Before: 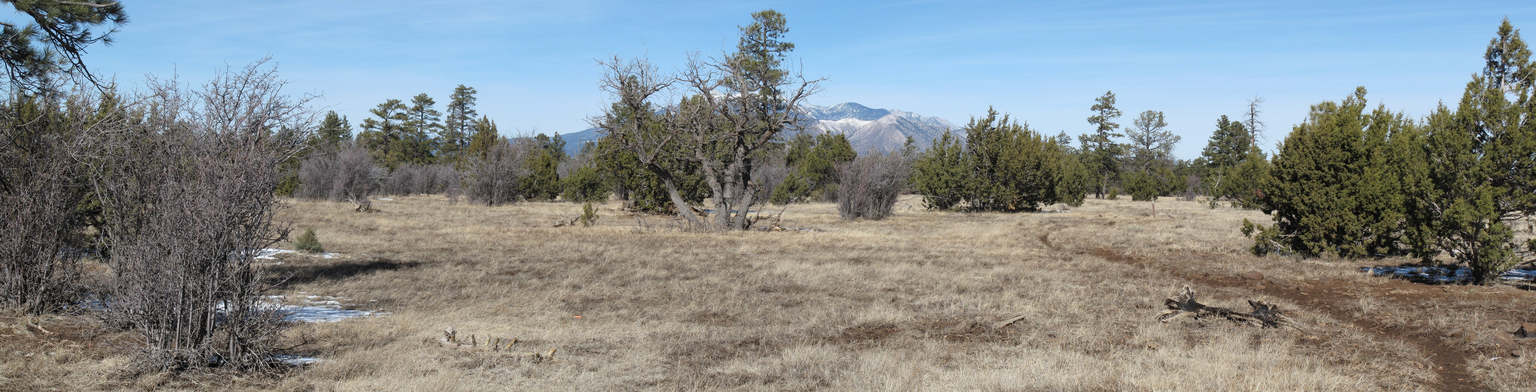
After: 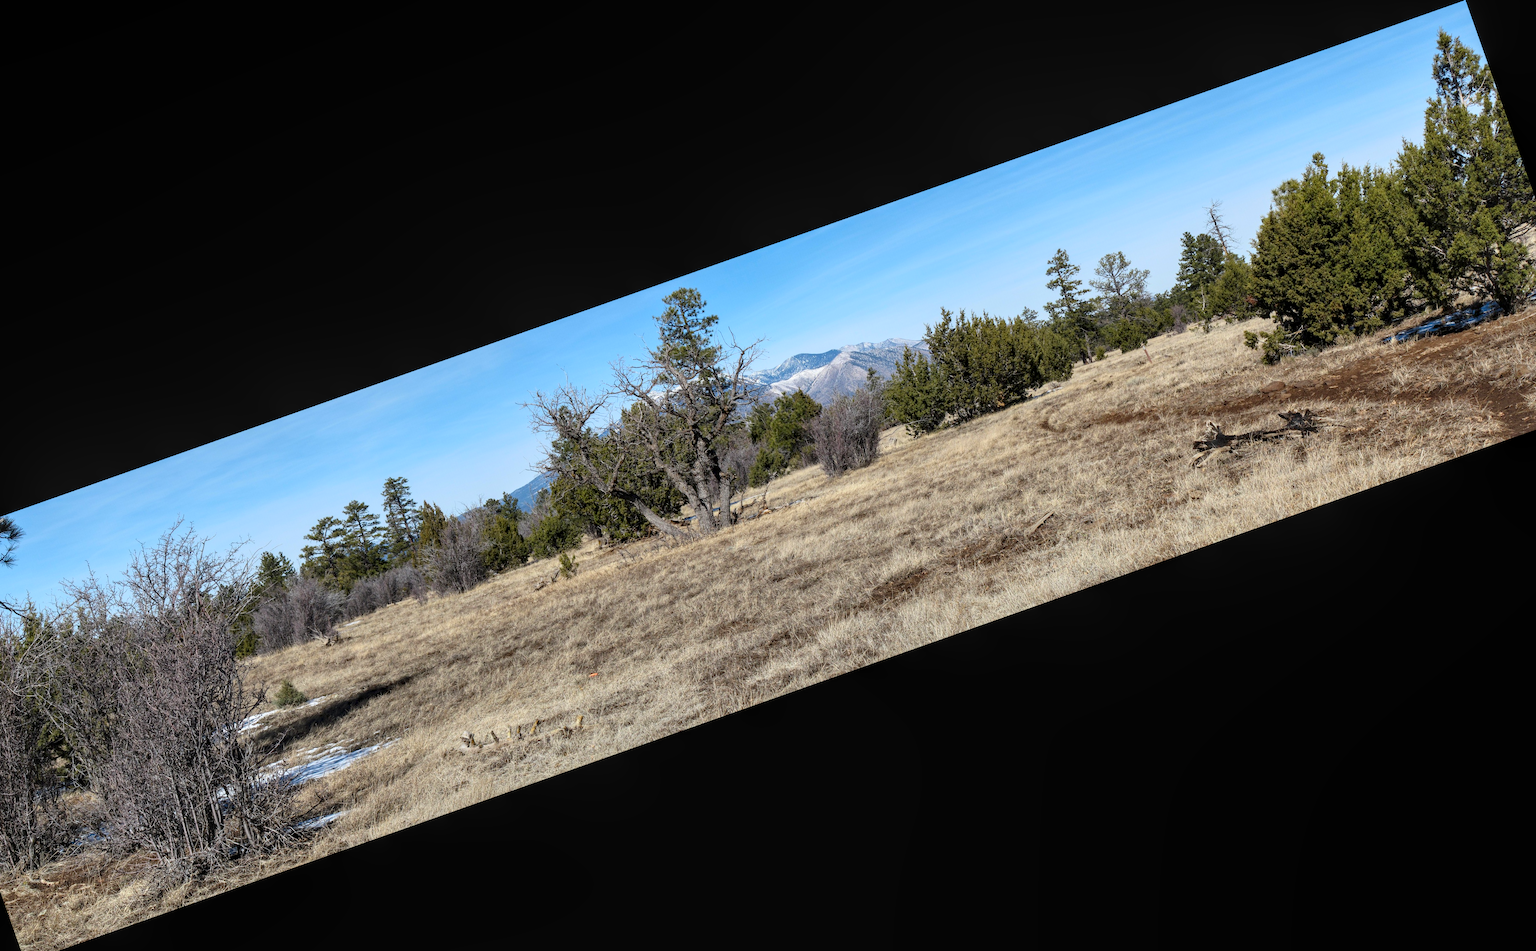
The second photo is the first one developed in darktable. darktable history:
crop and rotate: angle 19.43°, left 6.812%, right 4.125%, bottom 1.087%
contrast brightness saturation: contrast 0.18, saturation 0.3
local contrast: on, module defaults
